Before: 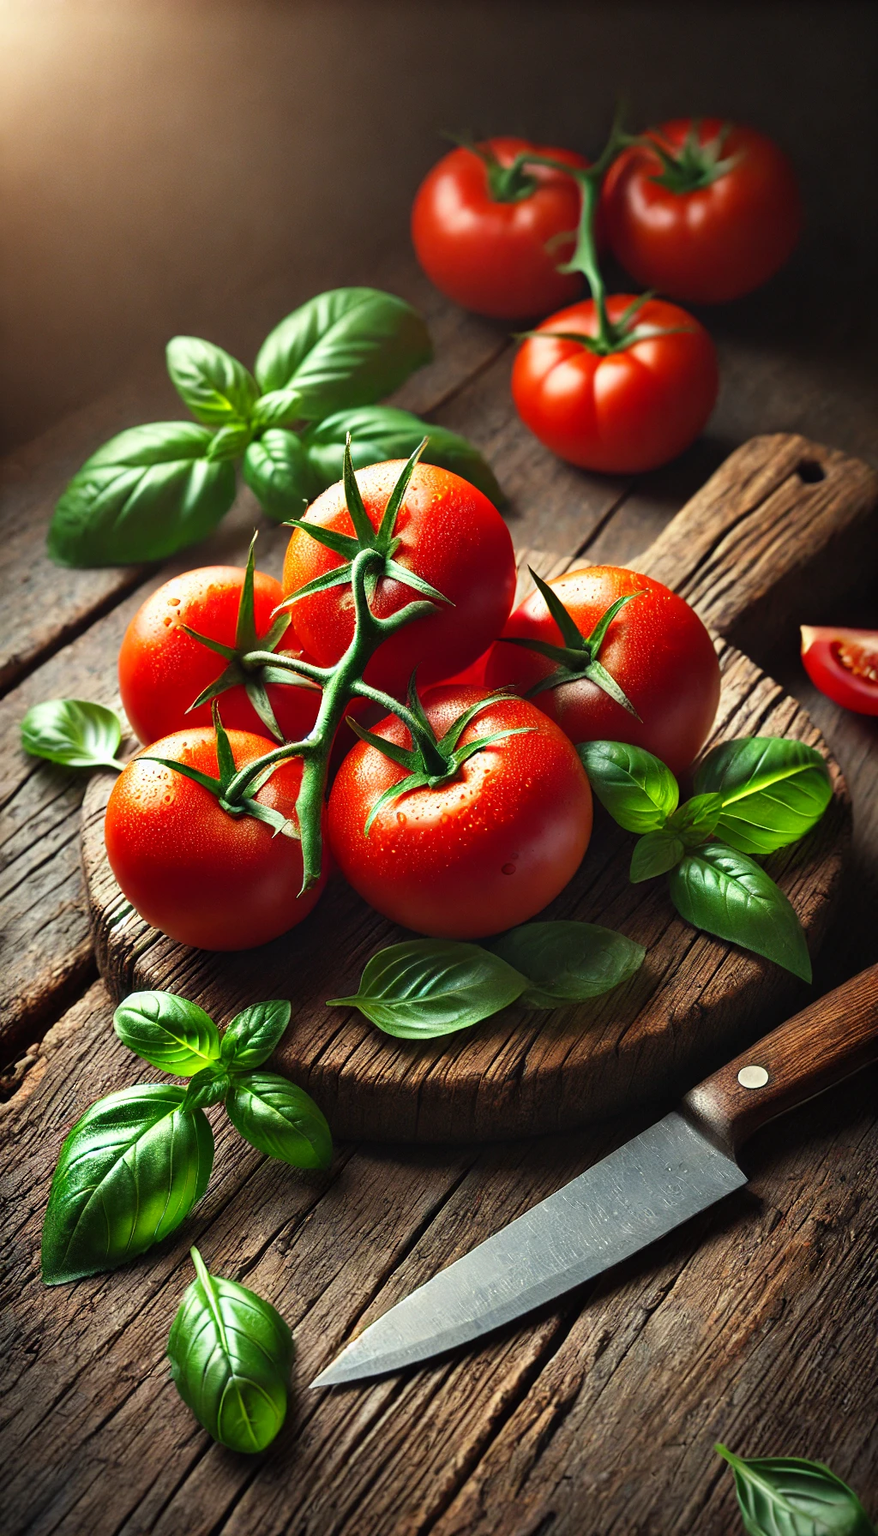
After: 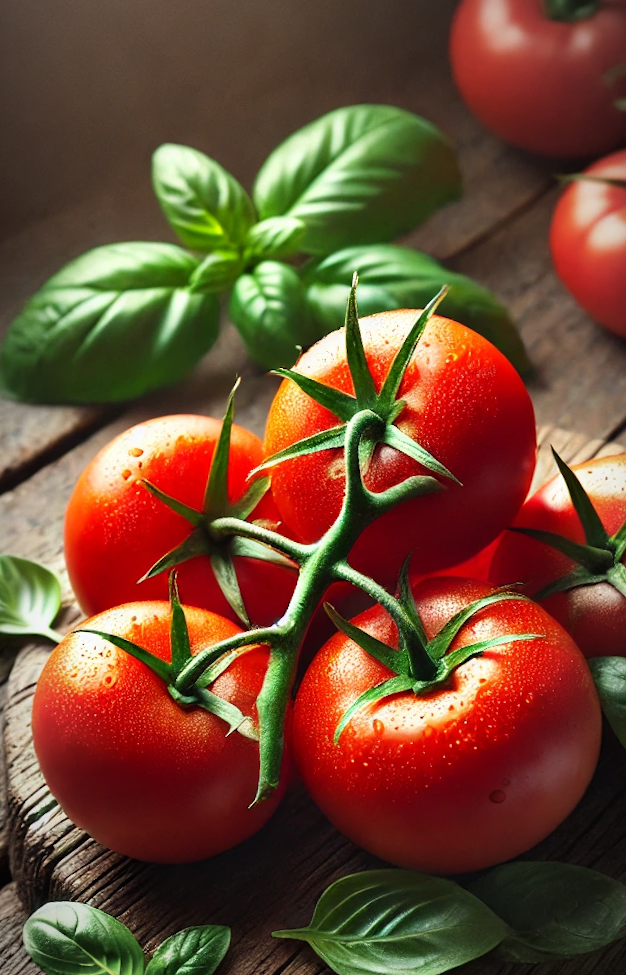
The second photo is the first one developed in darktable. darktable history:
vignetting: fall-off radius 60%, automatic ratio true
crop and rotate: angle -4.99°, left 2.122%, top 6.945%, right 27.566%, bottom 30.519%
